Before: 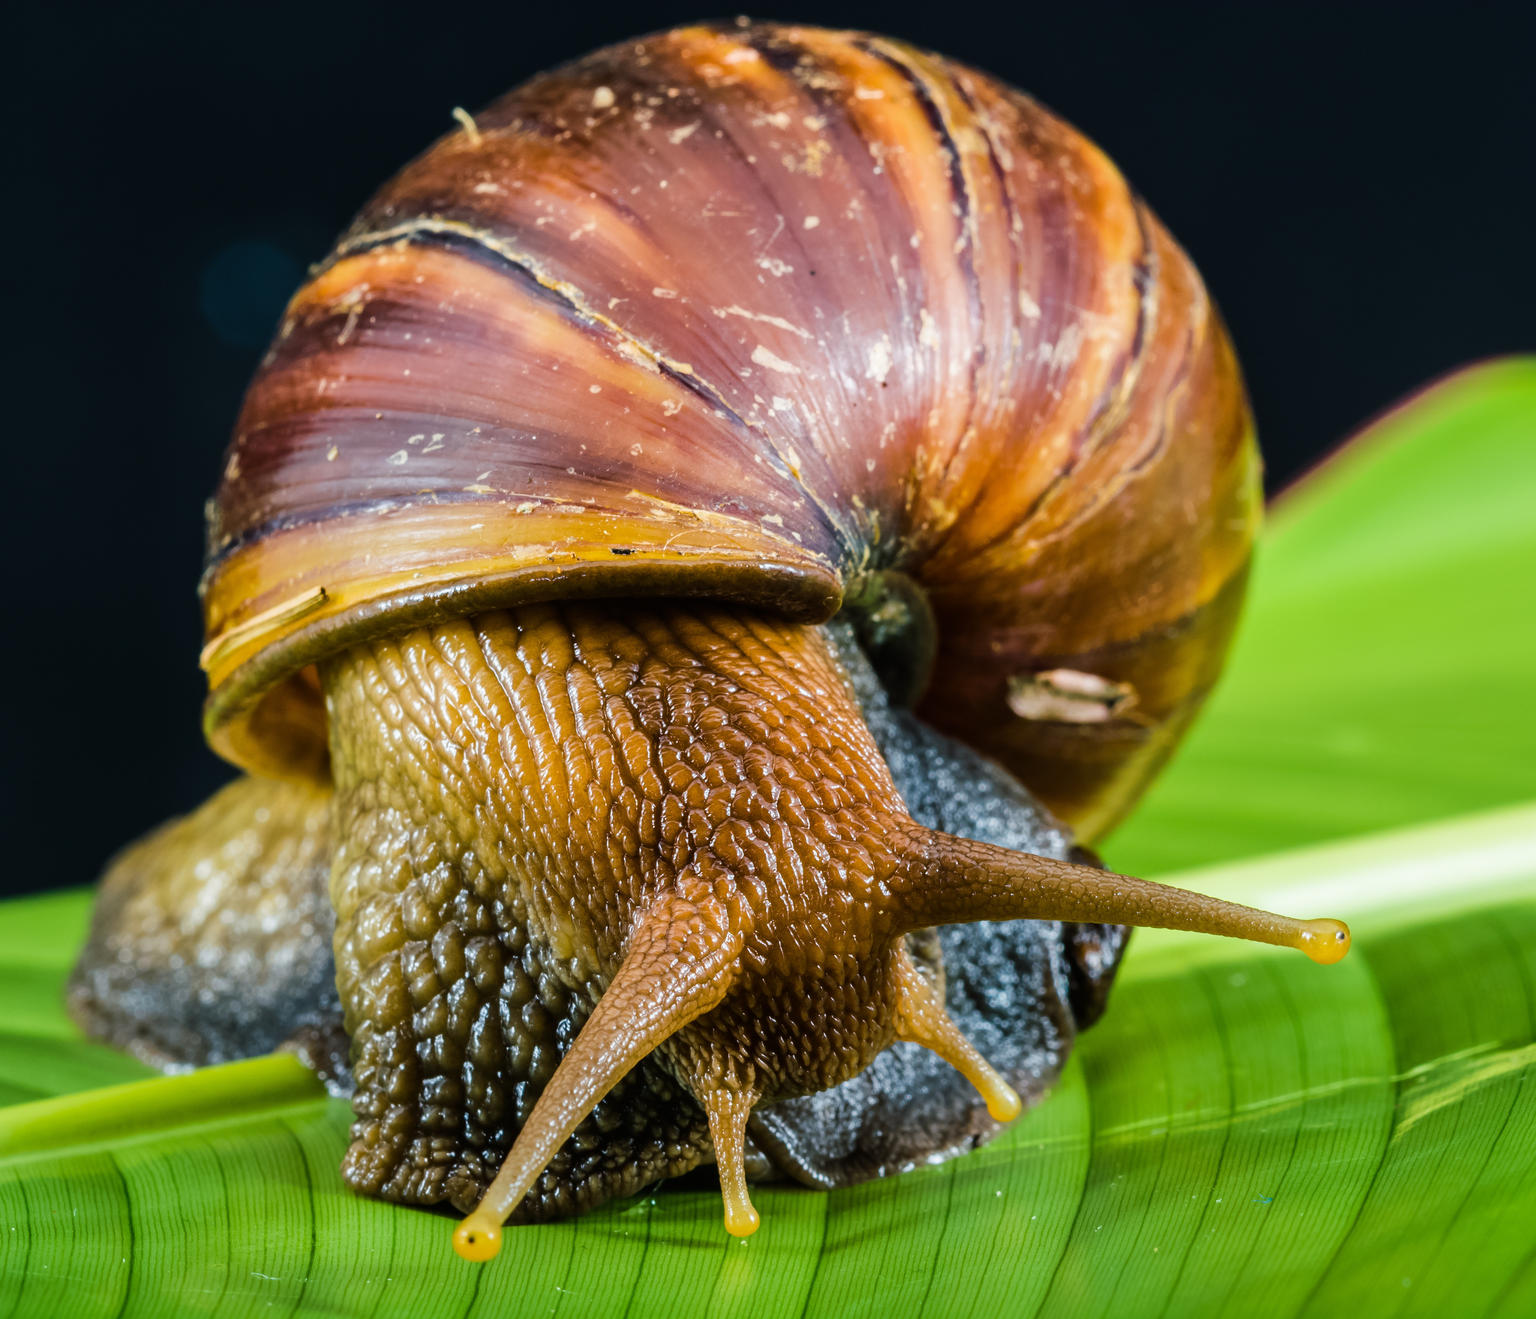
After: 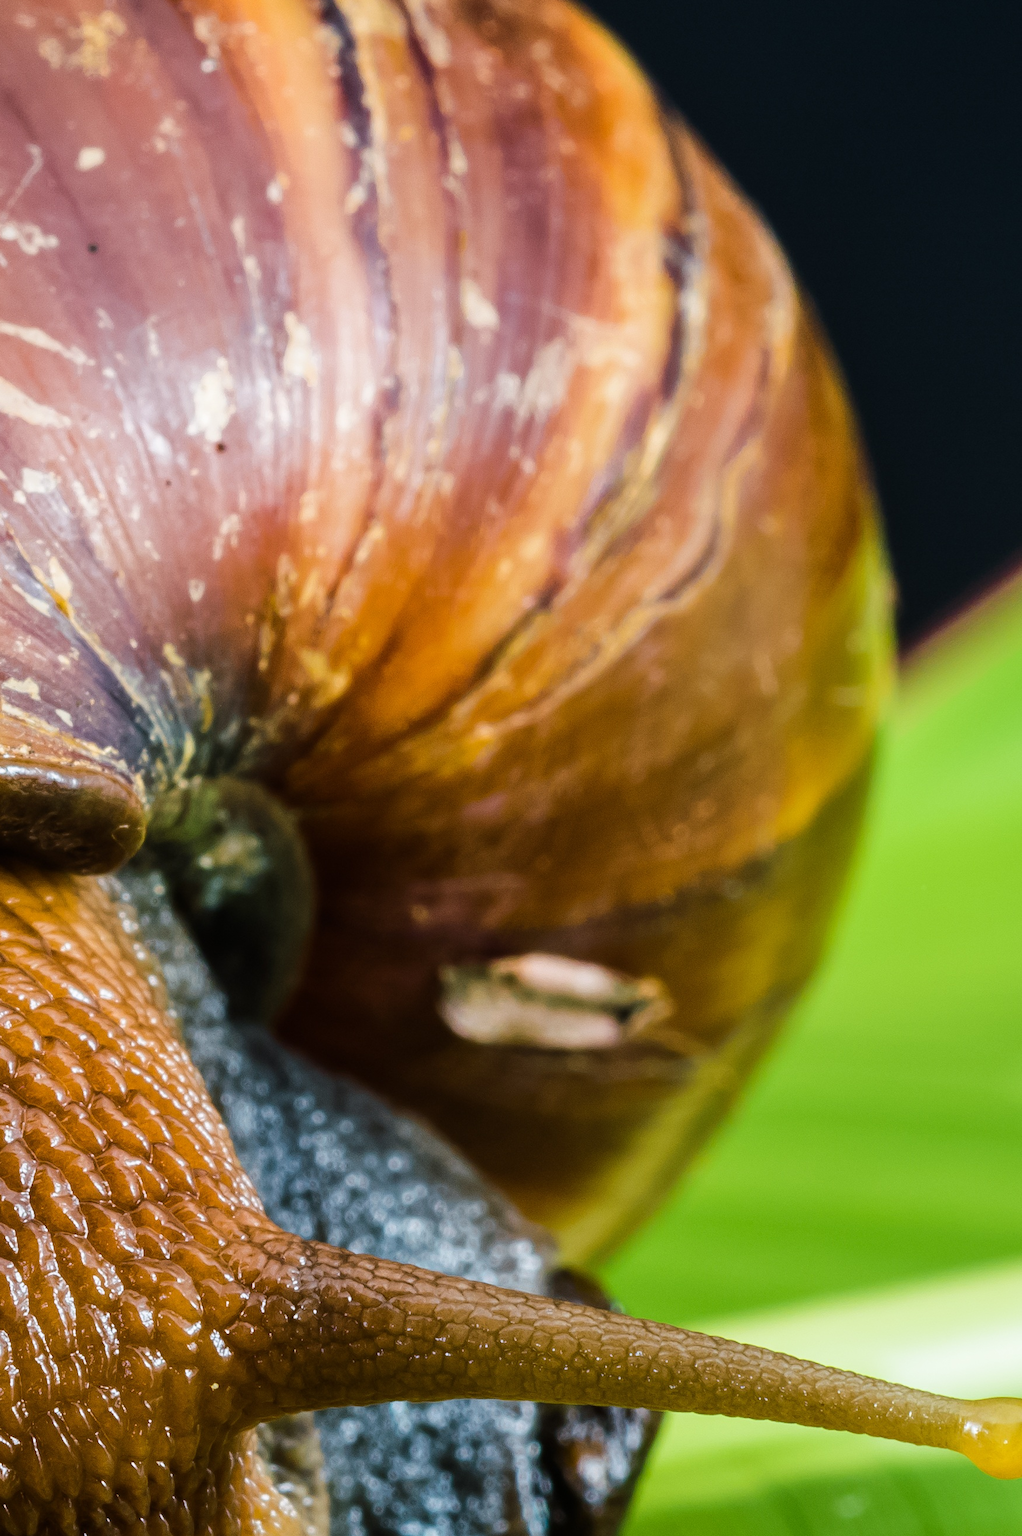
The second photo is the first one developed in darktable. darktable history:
crop and rotate: left 49.527%, top 10.142%, right 13.071%, bottom 24.413%
